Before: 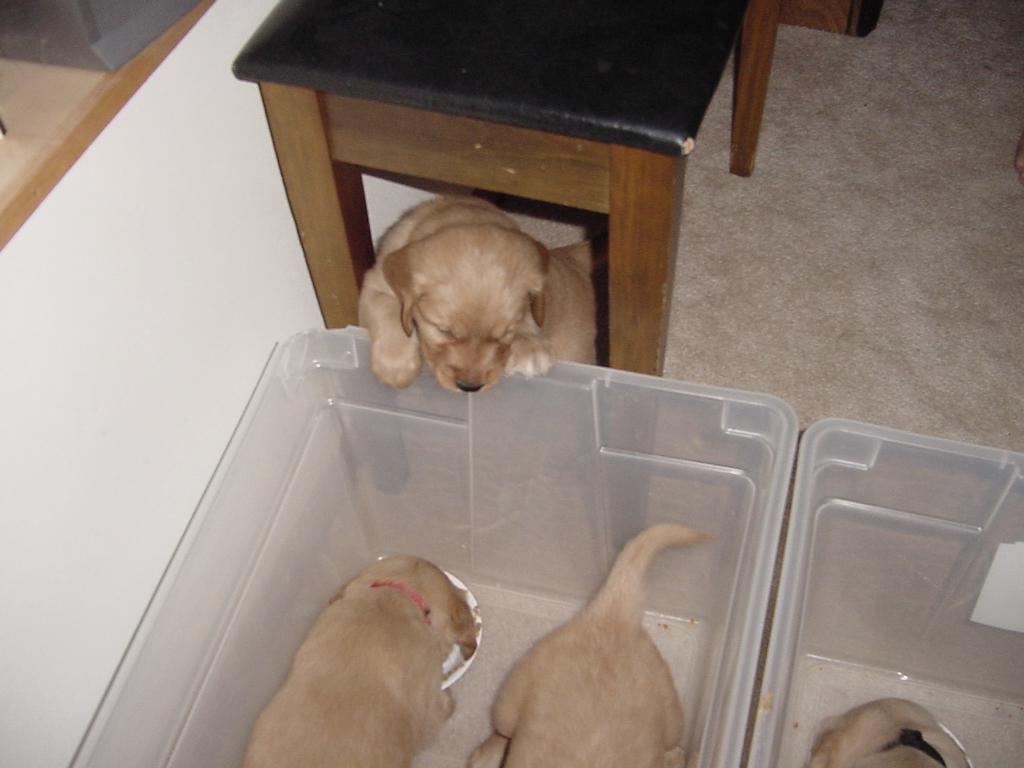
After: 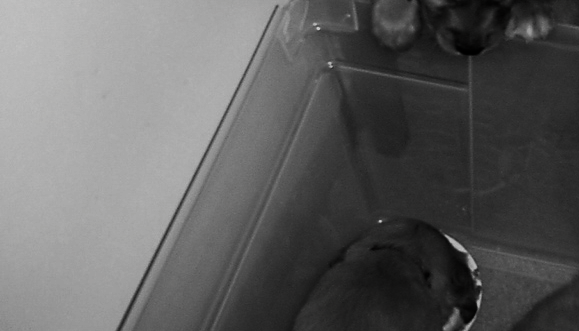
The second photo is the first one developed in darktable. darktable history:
crop: top 44.01%, right 43.404%, bottom 12.853%
contrast brightness saturation: contrast 0.019, brightness -0.985, saturation -0.988
tone curve: curves: ch0 [(0, 0) (0.058, 0.027) (0.214, 0.183) (0.304, 0.288) (0.522, 0.549) (0.658, 0.7) (0.741, 0.775) (0.844, 0.866) (0.986, 0.957)]; ch1 [(0, 0) (0.172, 0.123) (0.312, 0.296) (0.437, 0.429) (0.471, 0.469) (0.502, 0.5) (0.513, 0.515) (0.572, 0.603) (0.617, 0.653) (0.68, 0.724) (0.889, 0.924) (1, 1)]; ch2 [(0, 0) (0.411, 0.424) (0.489, 0.49) (0.502, 0.5) (0.517, 0.519) (0.549, 0.578) (0.604, 0.628) (0.693, 0.686) (1, 1)], color space Lab, linked channels, preserve colors none
